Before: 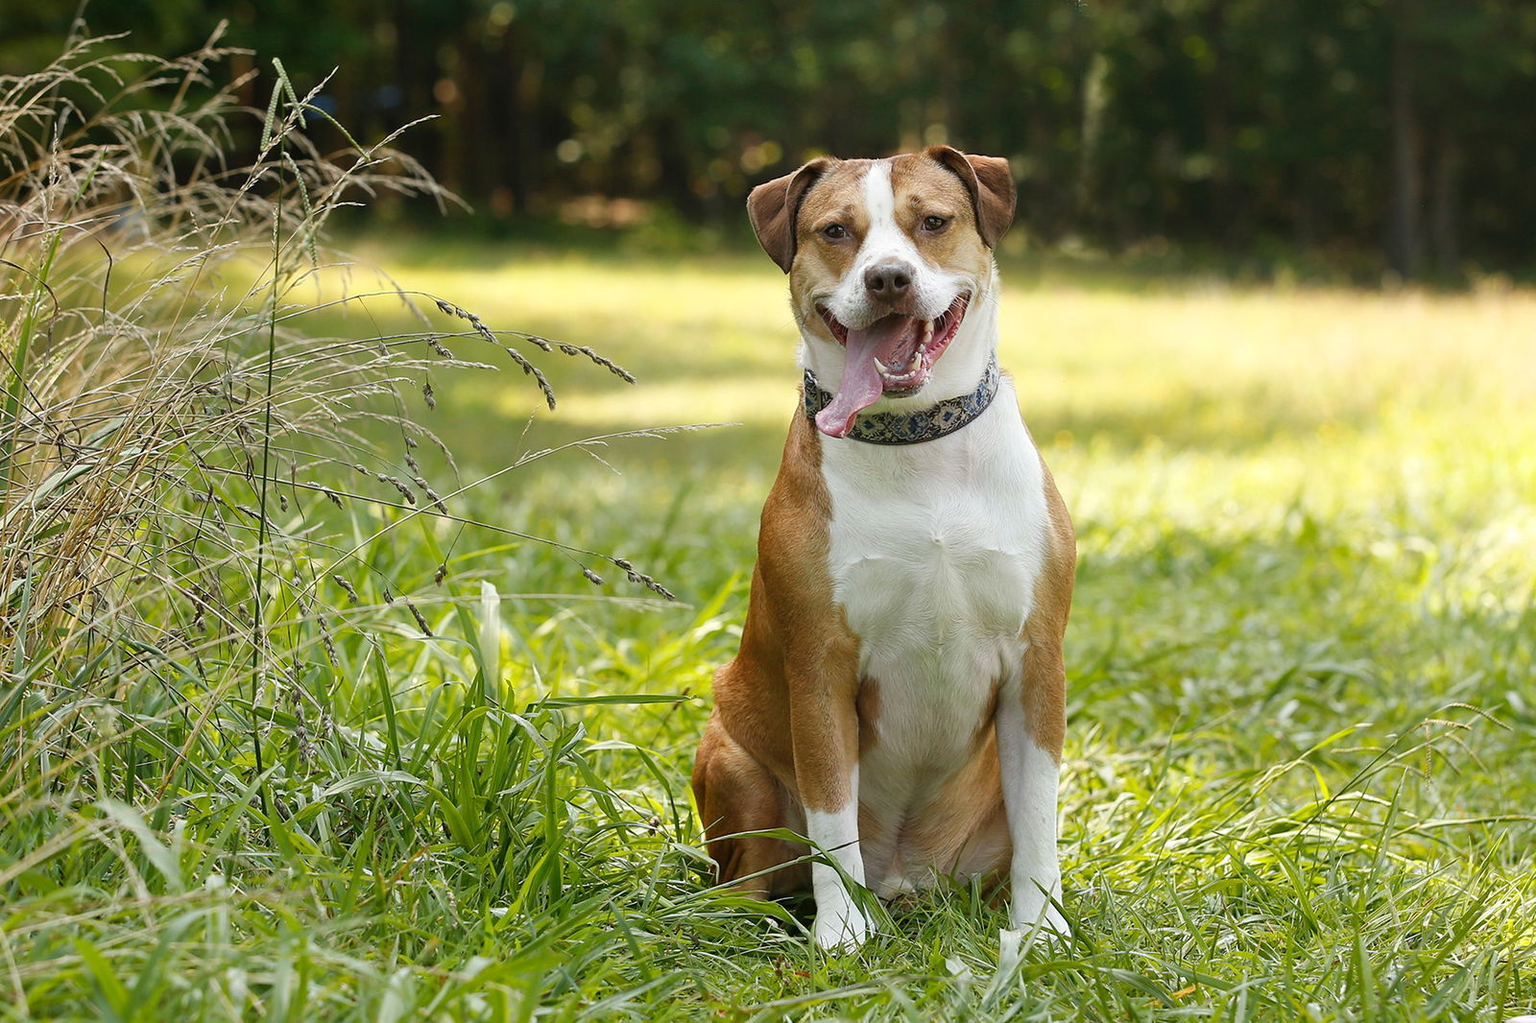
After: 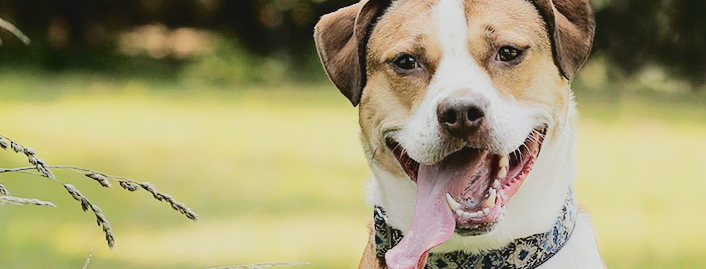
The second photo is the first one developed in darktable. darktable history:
crop: left 29.058%, top 16.872%, right 26.795%, bottom 57.804%
tone curve: curves: ch0 [(0, 0) (0.003, 0.058) (0.011, 0.059) (0.025, 0.061) (0.044, 0.067) (0.069, 0.084) (0.1, 0.102) (0.136, 0.124) (0.177, 0.171) (0.224, 0.246) (0.277, 0.324) (0.335, 0.411) (0.399, 0.509) (0.468, 0.605) (0.543, 0.688) (0.623, 0.738) (0.709, 0.798) (0.801, 0.852) (0.898, 0.911) (1, 1)], color space Lab, independent channels, preserve colors none
filmic rgb: black relative exposure -7.65 EV, white relative exposure 4.56 EV, threshold 5.94 EV, hardness 3.61, enable highlight reconstruction true
